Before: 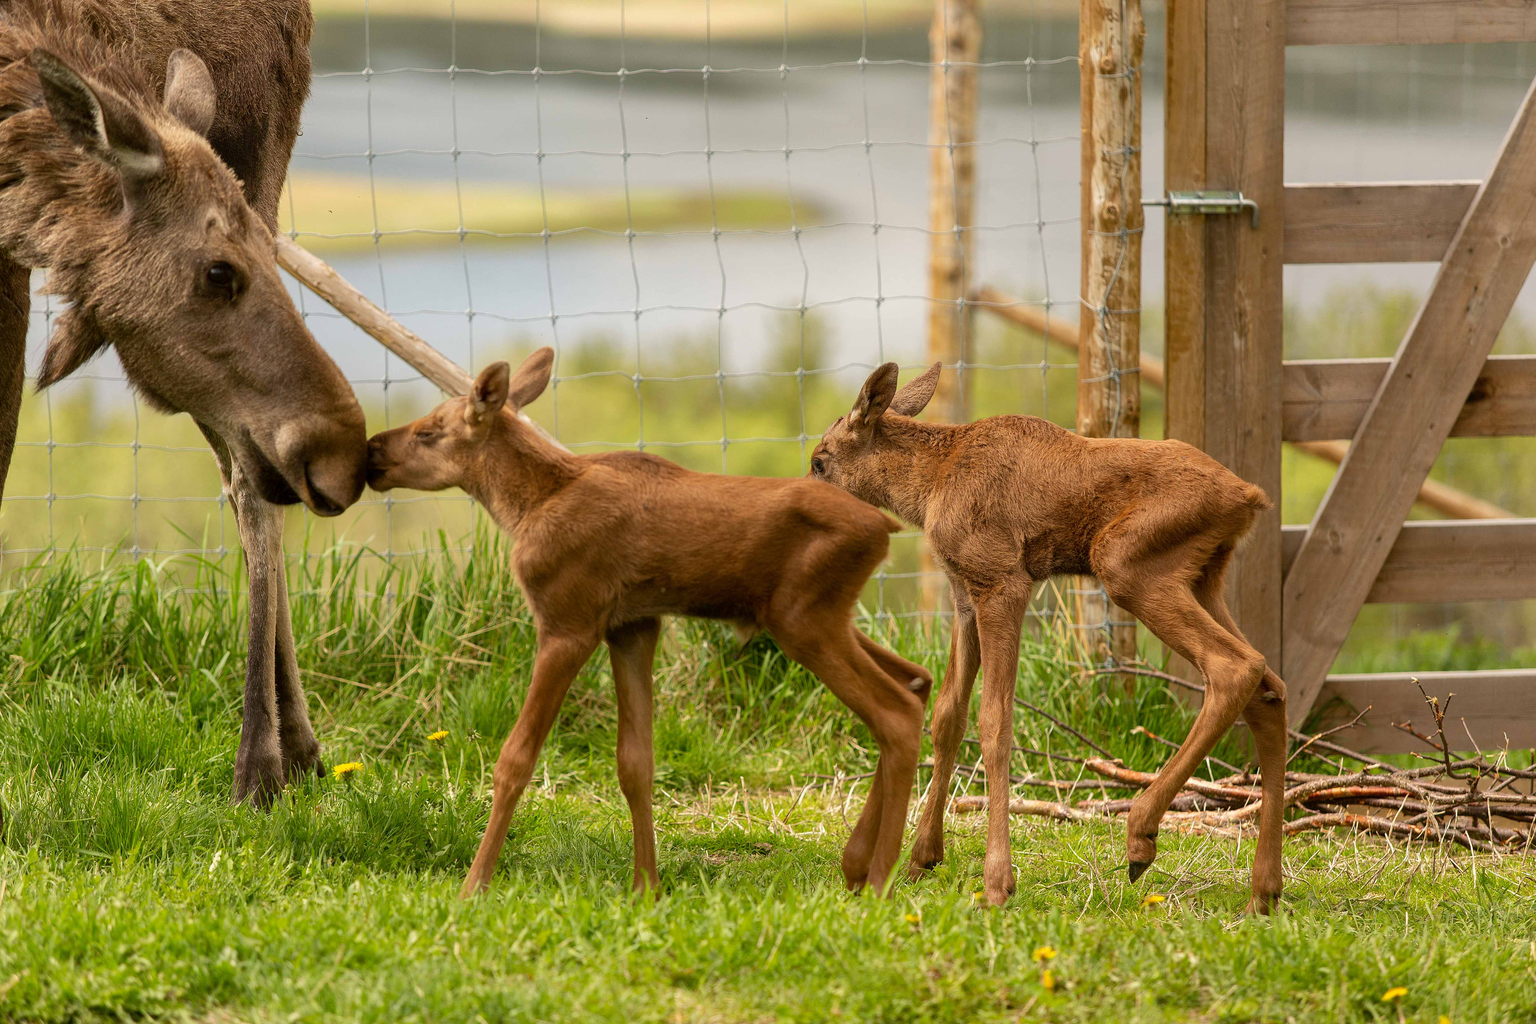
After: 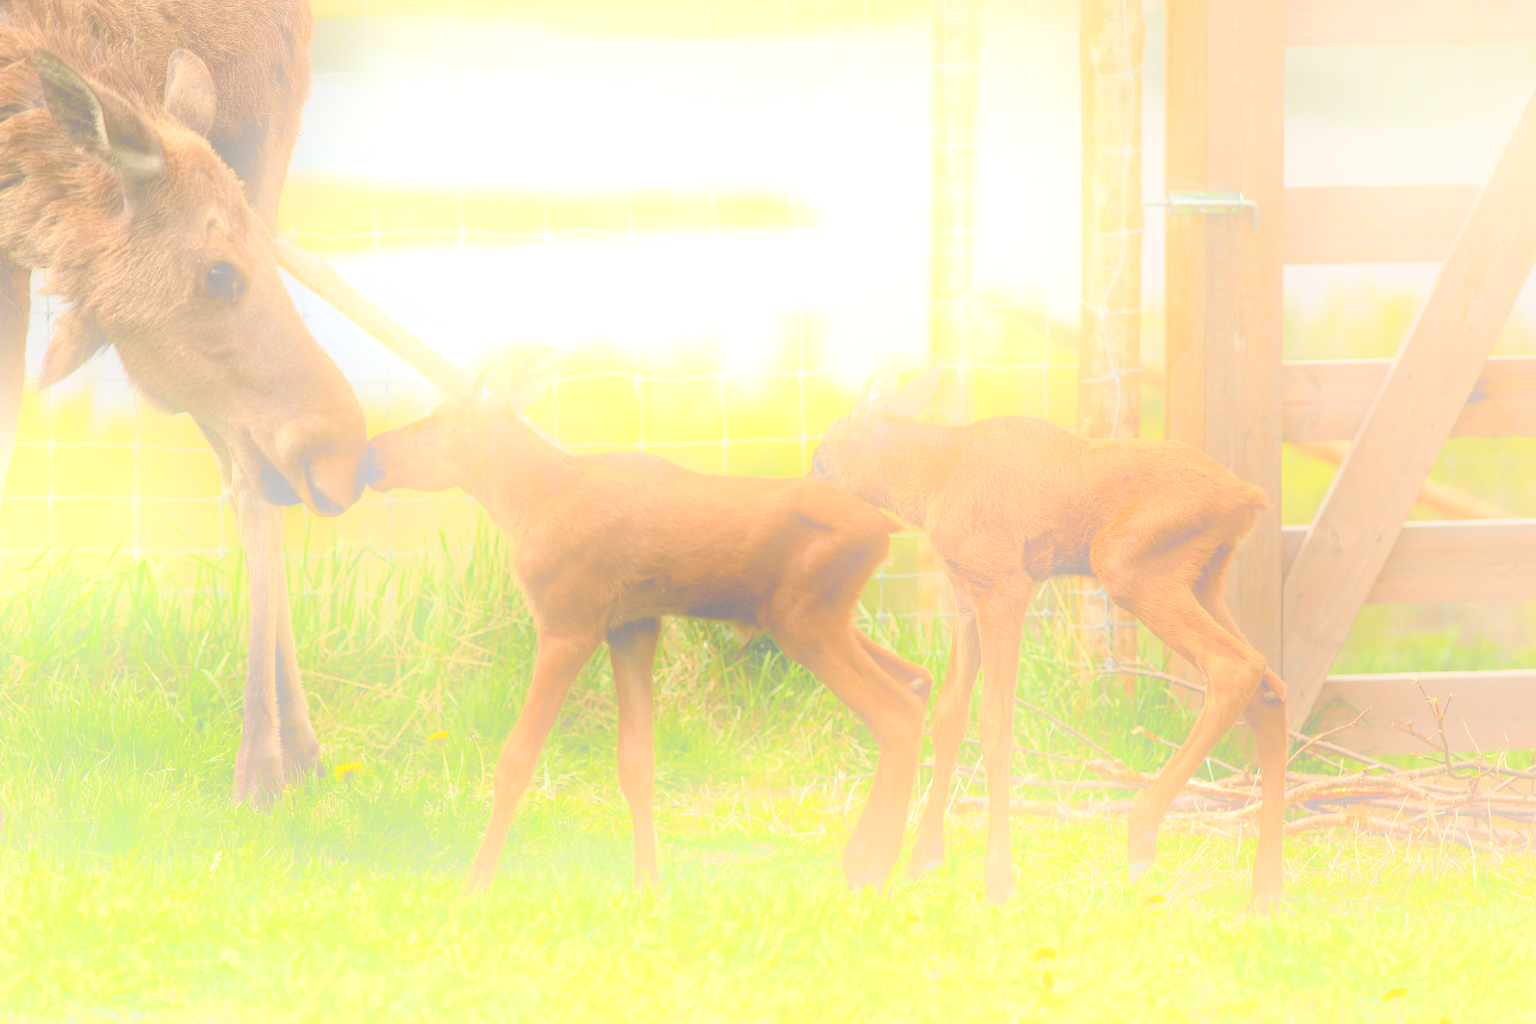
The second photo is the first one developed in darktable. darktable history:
bloom: size 70%, threshold 25%, strength 70%
